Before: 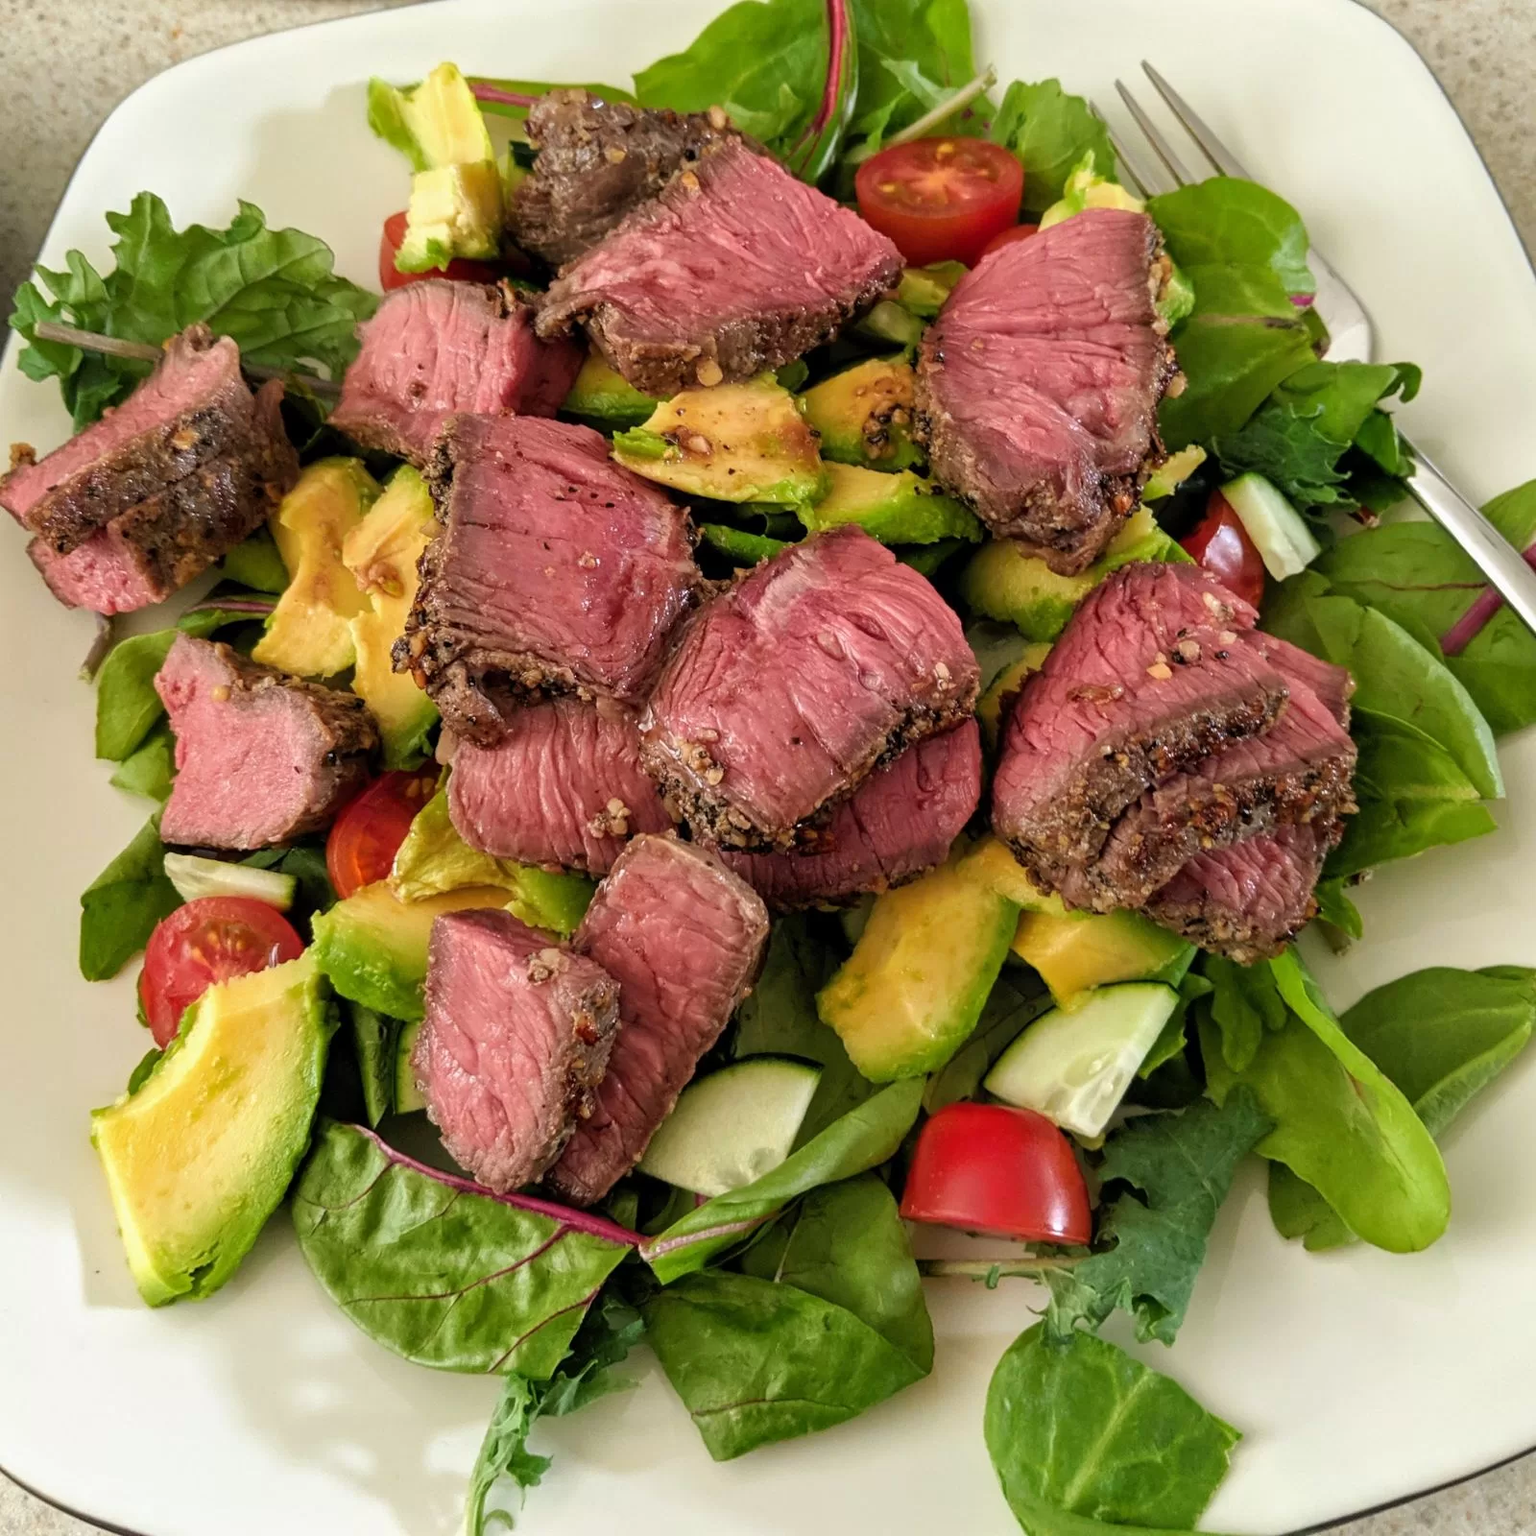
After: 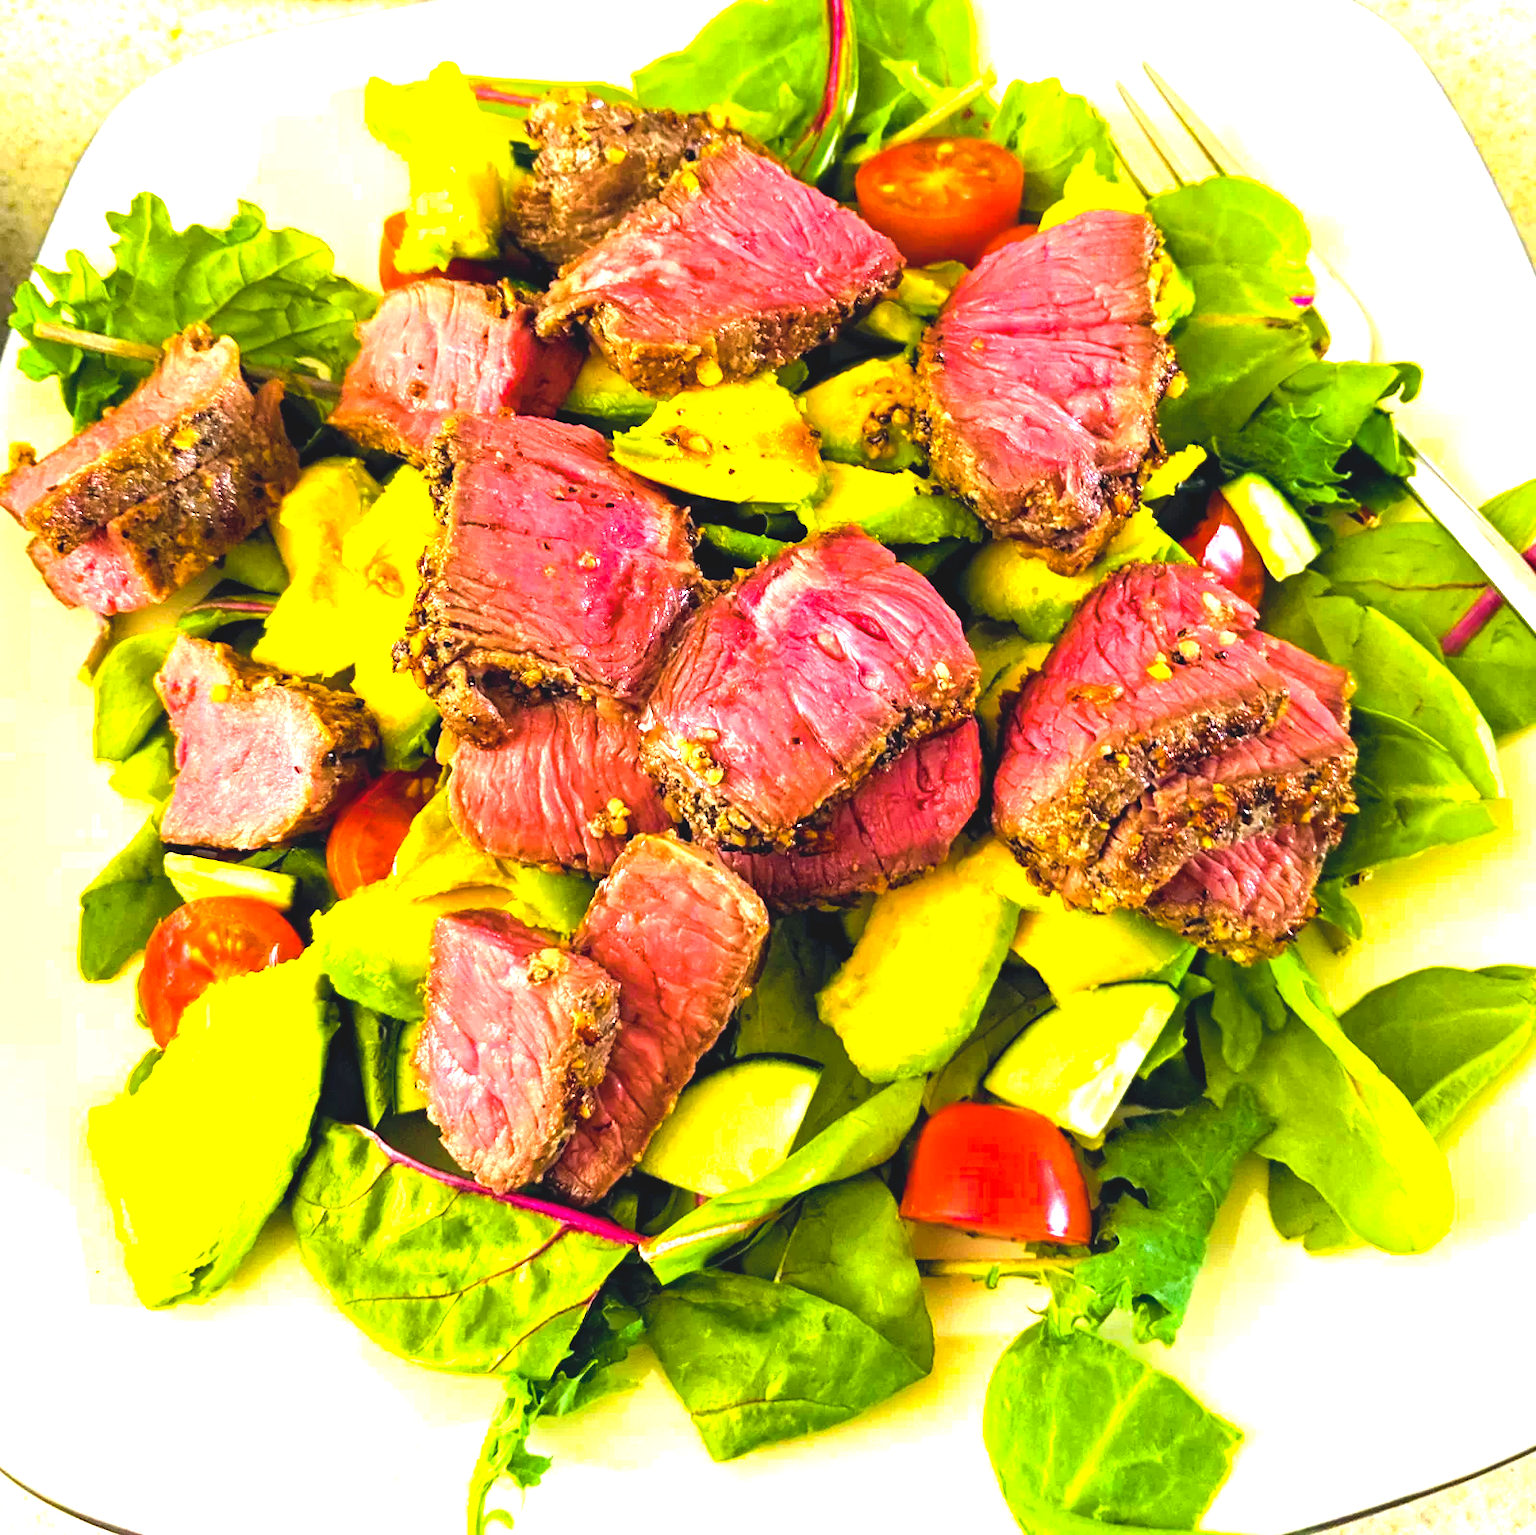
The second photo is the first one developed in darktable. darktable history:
color balance rgb: shadows lift › luminance -10.361%, power › luminance -3.863%, power › hue 140.28°, highlights gain › chroma 0.197%, highlights gain › hue 331.65°, global offset › chroma 0.105%, global offset › hue 253.95°, perceptual saturation grading › global saturation 30.407%, perceptual brilliance grading › global brilliance 14.358%, perceptual brilliance grading › shadows -35.758%, global vibrance 59.484%
exposure: black level correction 0, exposure 1.678 EV, compensate exposure bias true, compensate highlight preservation false
contrast brightness saturation: contrast -0.135, brightness 0.041, saturation -0.127
haze removal: compatibility mode true, adaptive false
crop: bottom 0.058%
